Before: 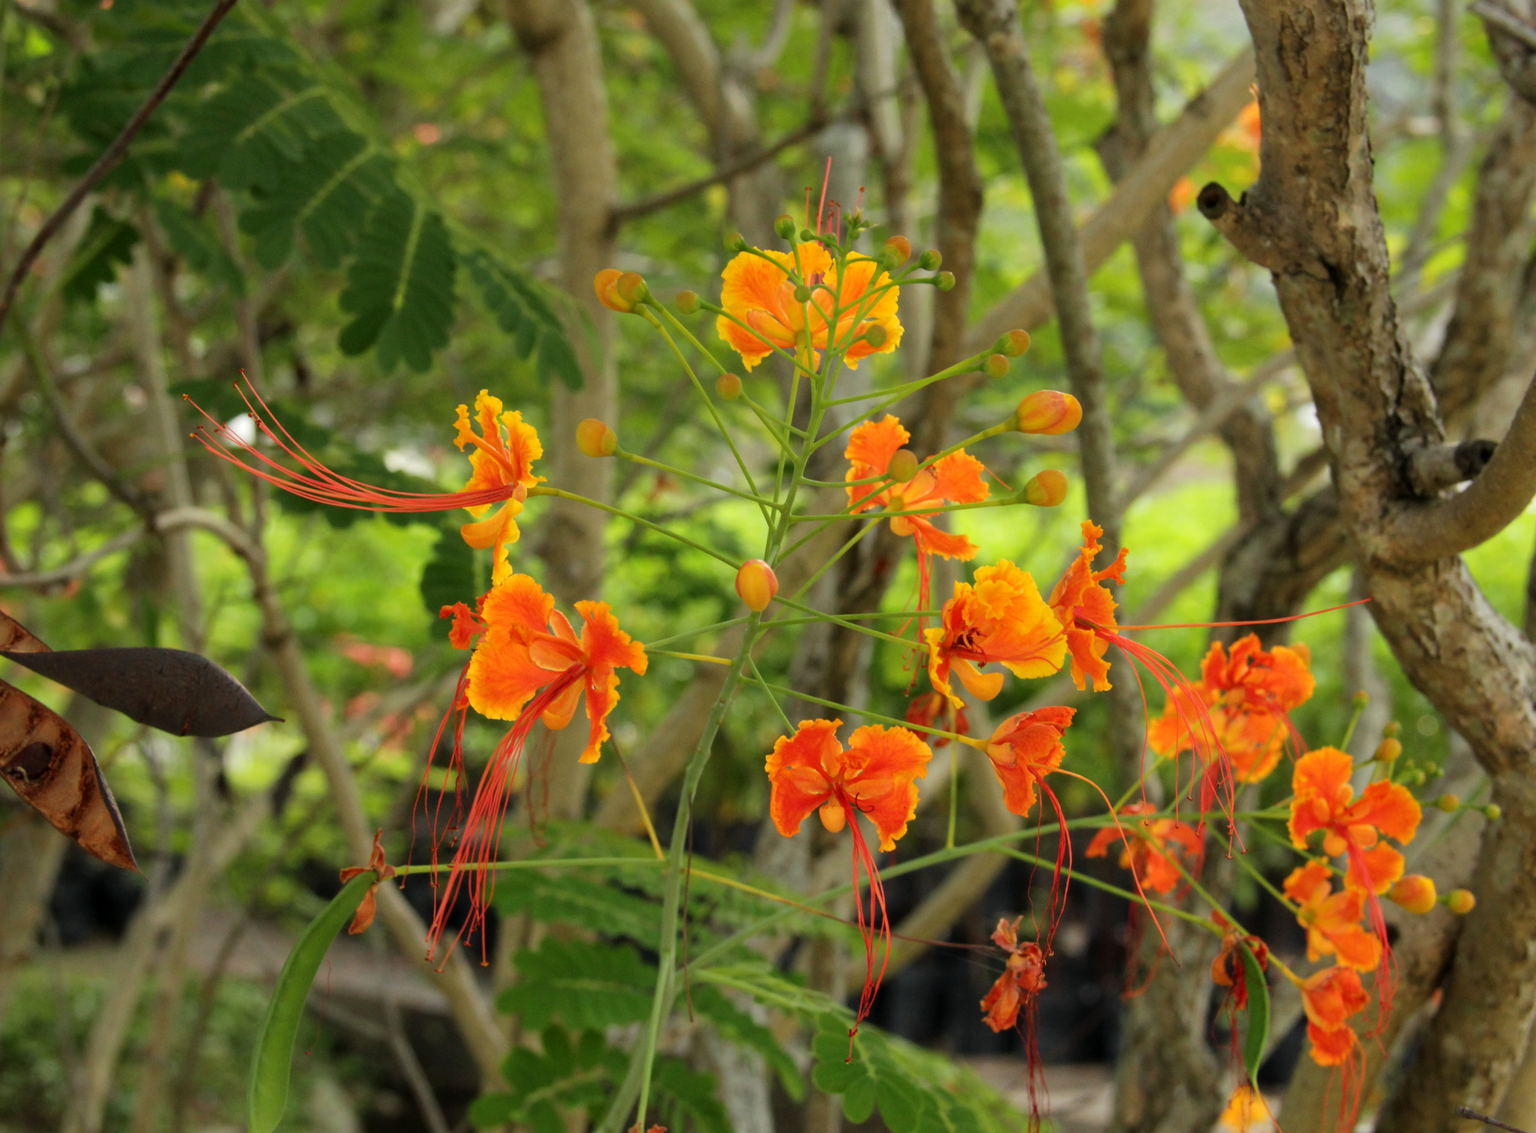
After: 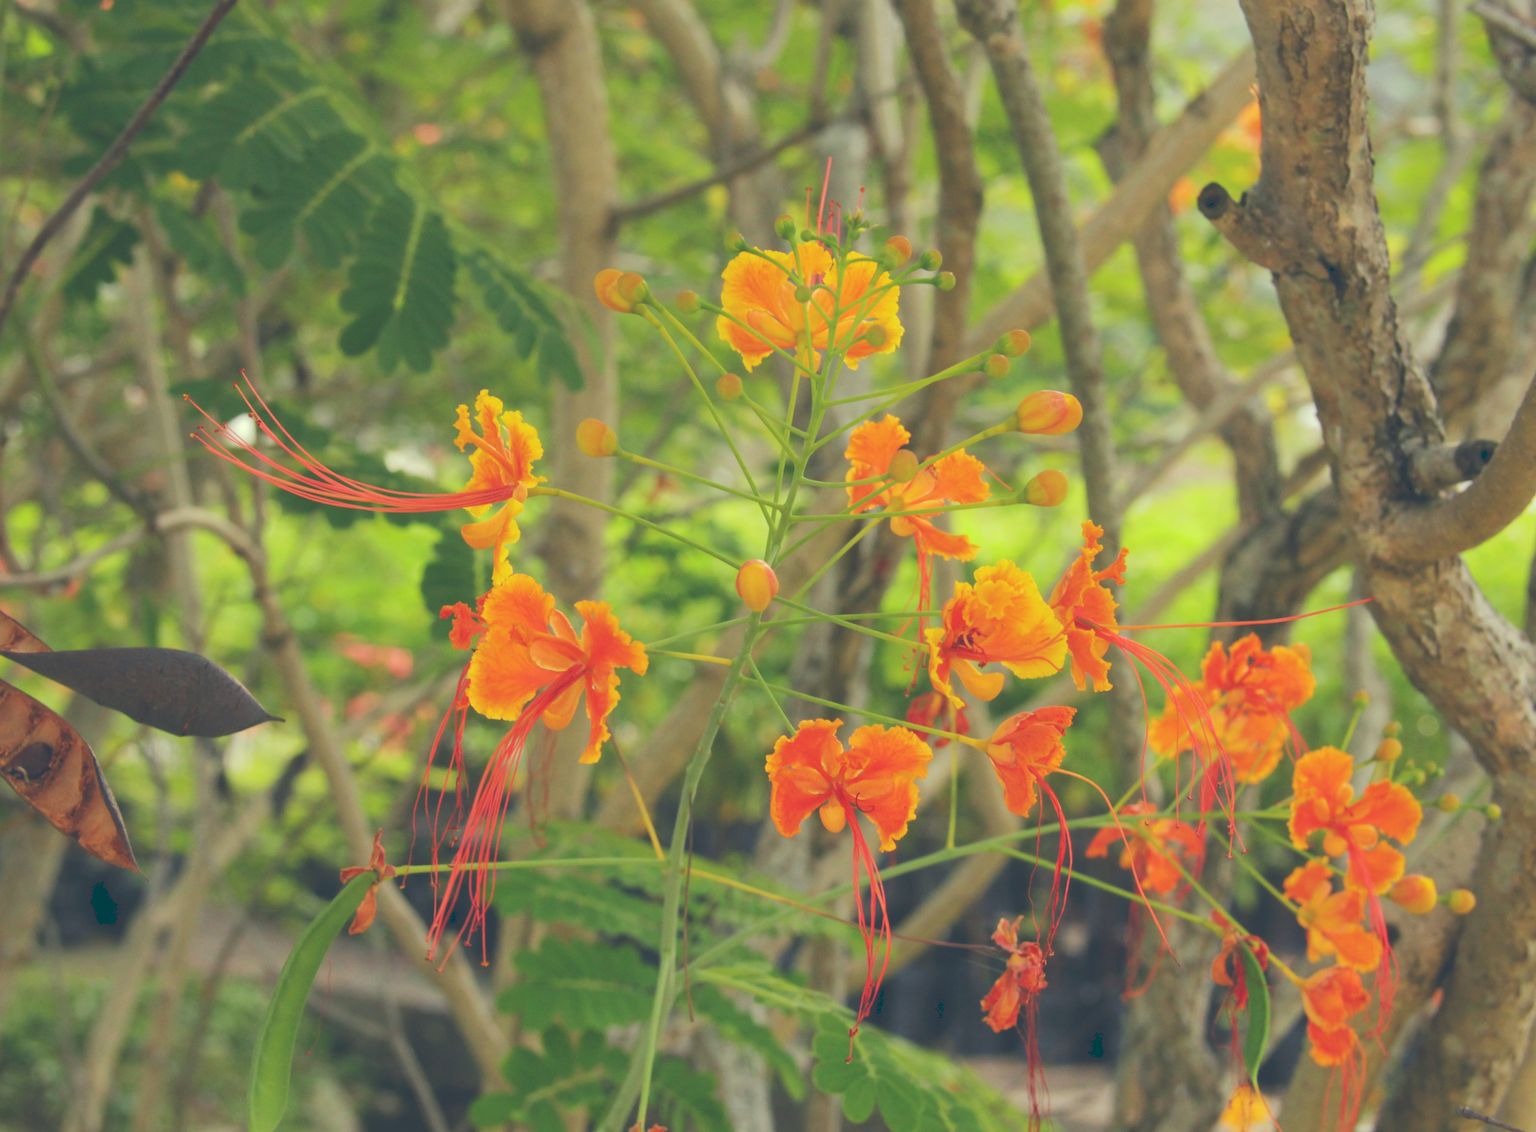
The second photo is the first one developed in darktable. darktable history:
tone curve: curves: ch0 [(0, 0) (0.003, 0.238) (0.011, 0.238) (0.025, 0.242) (0.044, 0.256) (0.069, 0.277) (0.1, 0.294) (0.136, 0.315) (0.177, 0.345) (0.224, 0.379) (0.277, 0.419) (0.335, 0.463) (0.399, 0.511) (0.468, 0.566) (0.543, 0.627) (0.623, 0.687) (0.709, 0.75) (0.801, 0.824) (0.898, 0.89) (1, 1)], preserve colors none
color look up table: target L [97.21, 92.23, 93.58, 93.18, 91.97, 89.74, 68.15, 70.32, 63.85, 60.07, 33.02, 26.57, 201.31, 84.15, 81.34, 67.18, 62.33, 53.06, 44.52, 37.01, 30.45, 25.85, 9.317, 78.46, 76.2, 71.68, 57.1, 59.88, 58.34, 54.63, 48.99, 50.61, 48.18, 42.51, 33.21, 34, 23.41, 23.92, 21.82, 12.35, 11.16, 3.738, 89.57, 88.33, 72.48, 53.51, 48.86, 41.89, 11.79], target a [-13.32, -36.01, -7.869, -24.19, -50.23, -101.49, -13.55, -84.69, -13.31, -40.02, -42.99, -19.85, 0, 9.961, 23.82, 47.45, 47.56, 87.02, 35.88, 76.07, 8.117, 55.18, 23.95, 41.47, 0.052, 8.369, 96.05, 25.27, 48.64, 89.59, 96.89, -5.973, 49.18, 83.19, 32.47, 77.51, 16.9, 56.18, -4.362, 60.69, 46.54, 31.09, -30.63, -71.63, -43.56, -50.54, -11.36, -11.64, -10.07], target b [45.32, 63.31, 20.76, 114.82, 15.2, 70.18, 23.32, 83.19, 81.49, 47.98, 10.37, 26.87, -0.001, 69.28, 18.43, 53.98, 88.7, 19.74, 36.32, 33.72, -1.408, 13.67, 2.976, -21.82, -27.58, 1.137, -59.29, -40.95, -59.14, -32.65, -68.56, -75.25, -0.638, -13.39, -102.44, -66, -72.98, -36.47, -43.51, -105.83, -73.99, -40.07, -8.657, -9.426, -40.84, 3.536, 0.204, -24.5, -25.39], num patches 49
